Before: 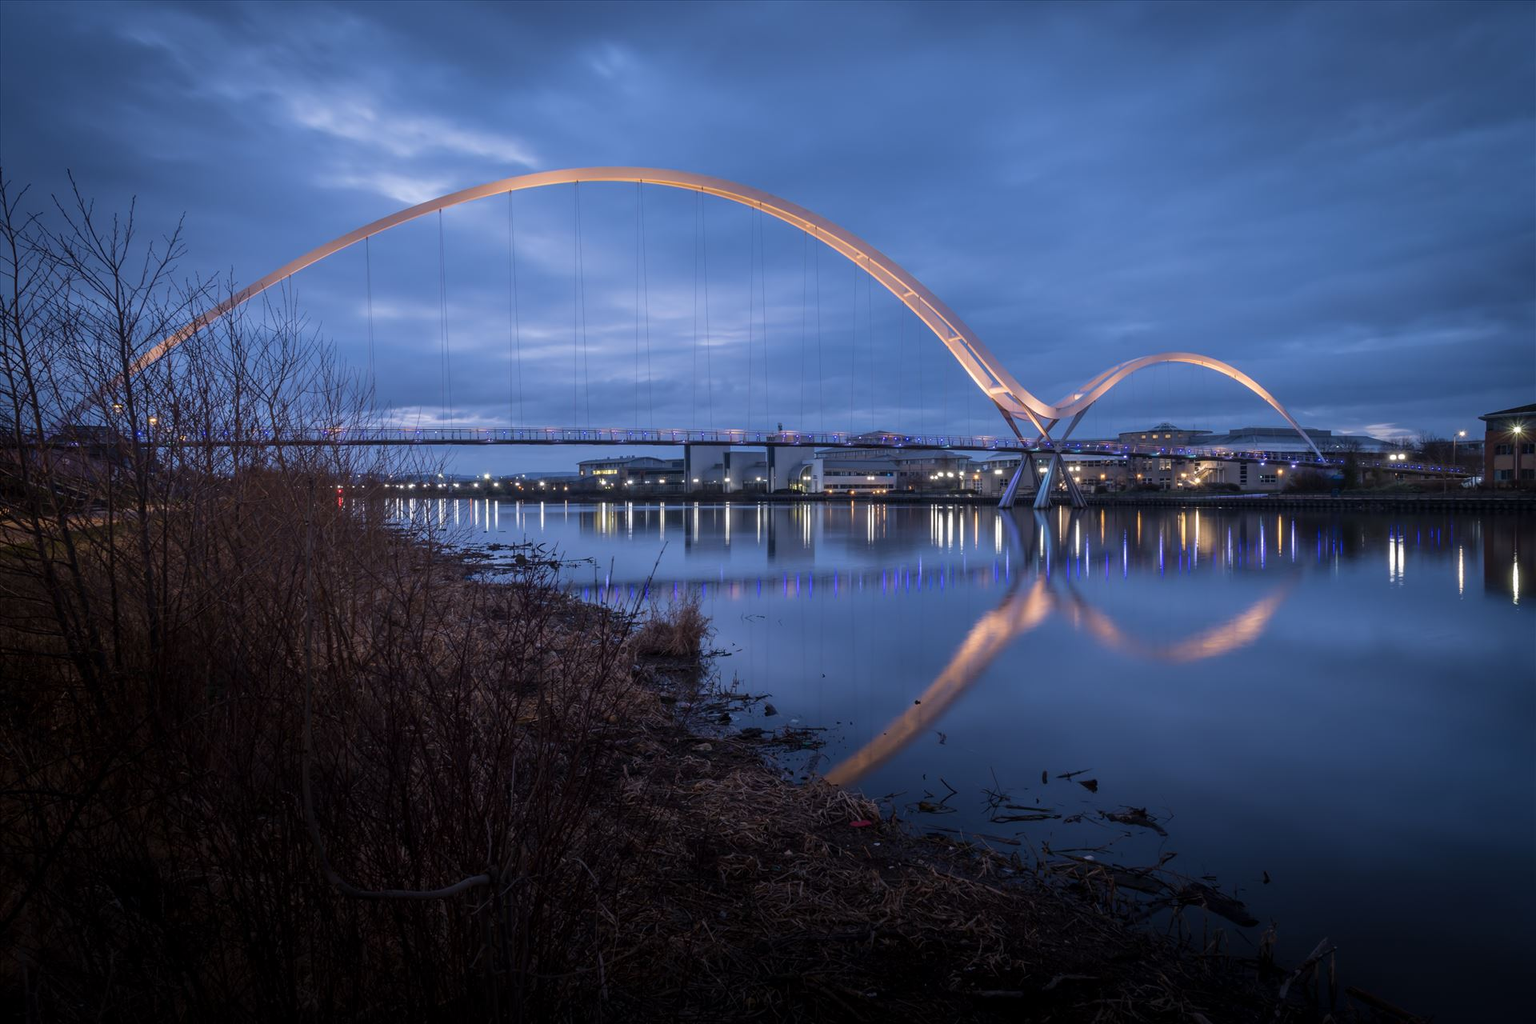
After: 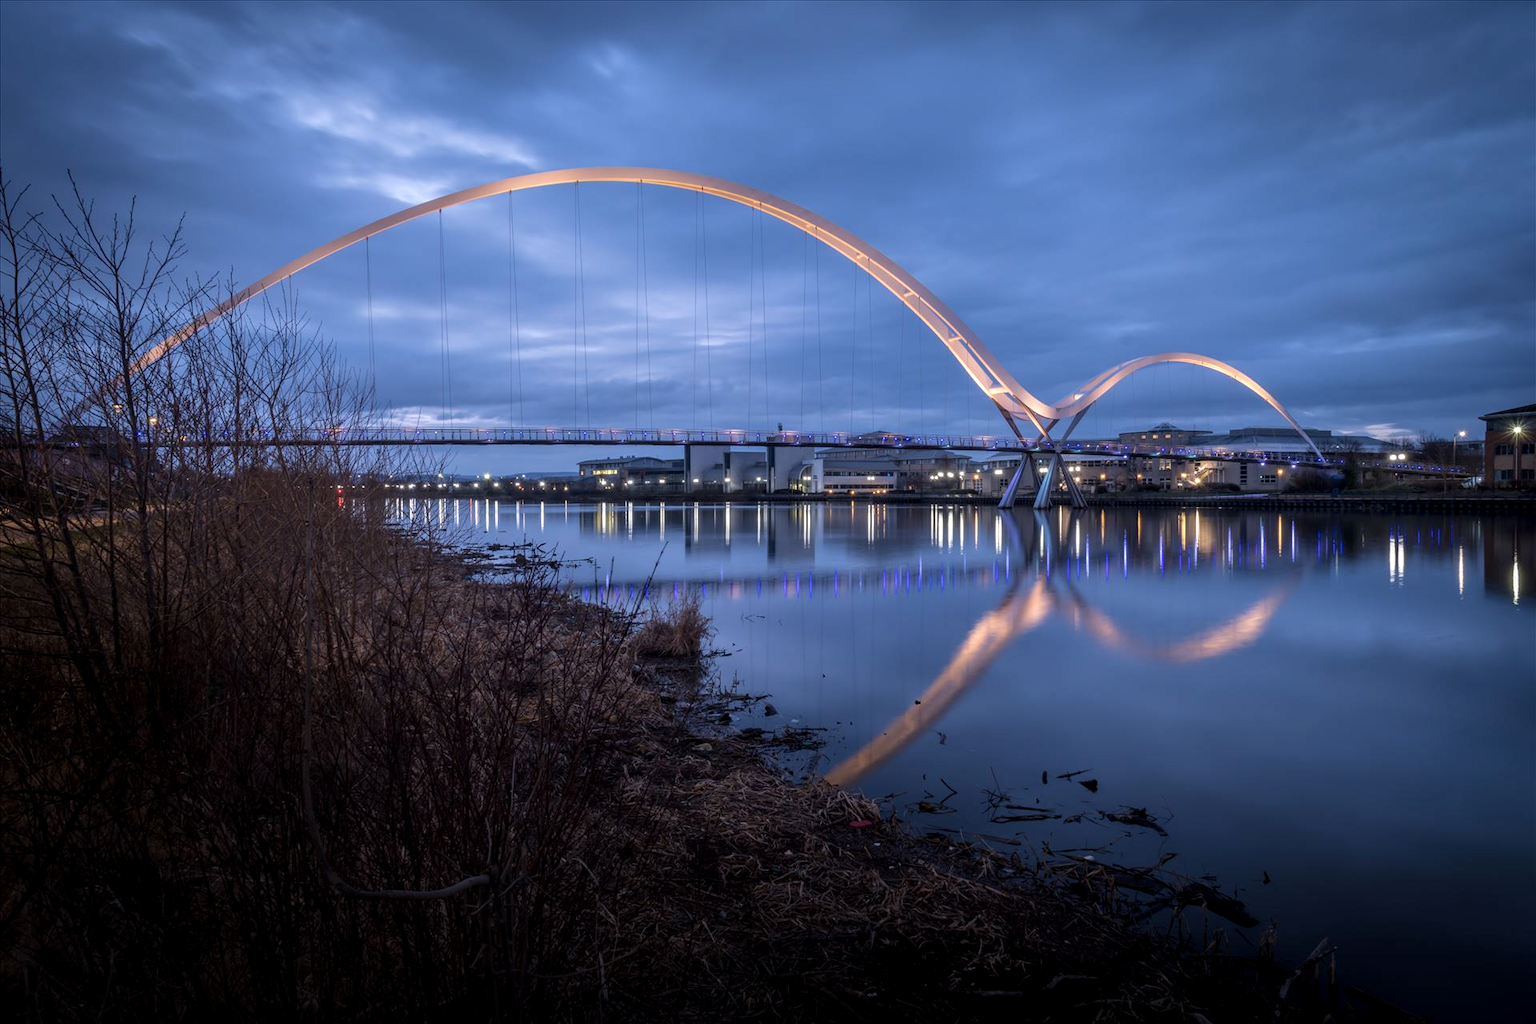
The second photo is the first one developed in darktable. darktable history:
levels: mode automatic, black 0.085%, levels [0.721, 0.937, 0.997]
local contrast: on, module defaults
exposure: exposure 0.129 EV, compensate highlight preservation false
